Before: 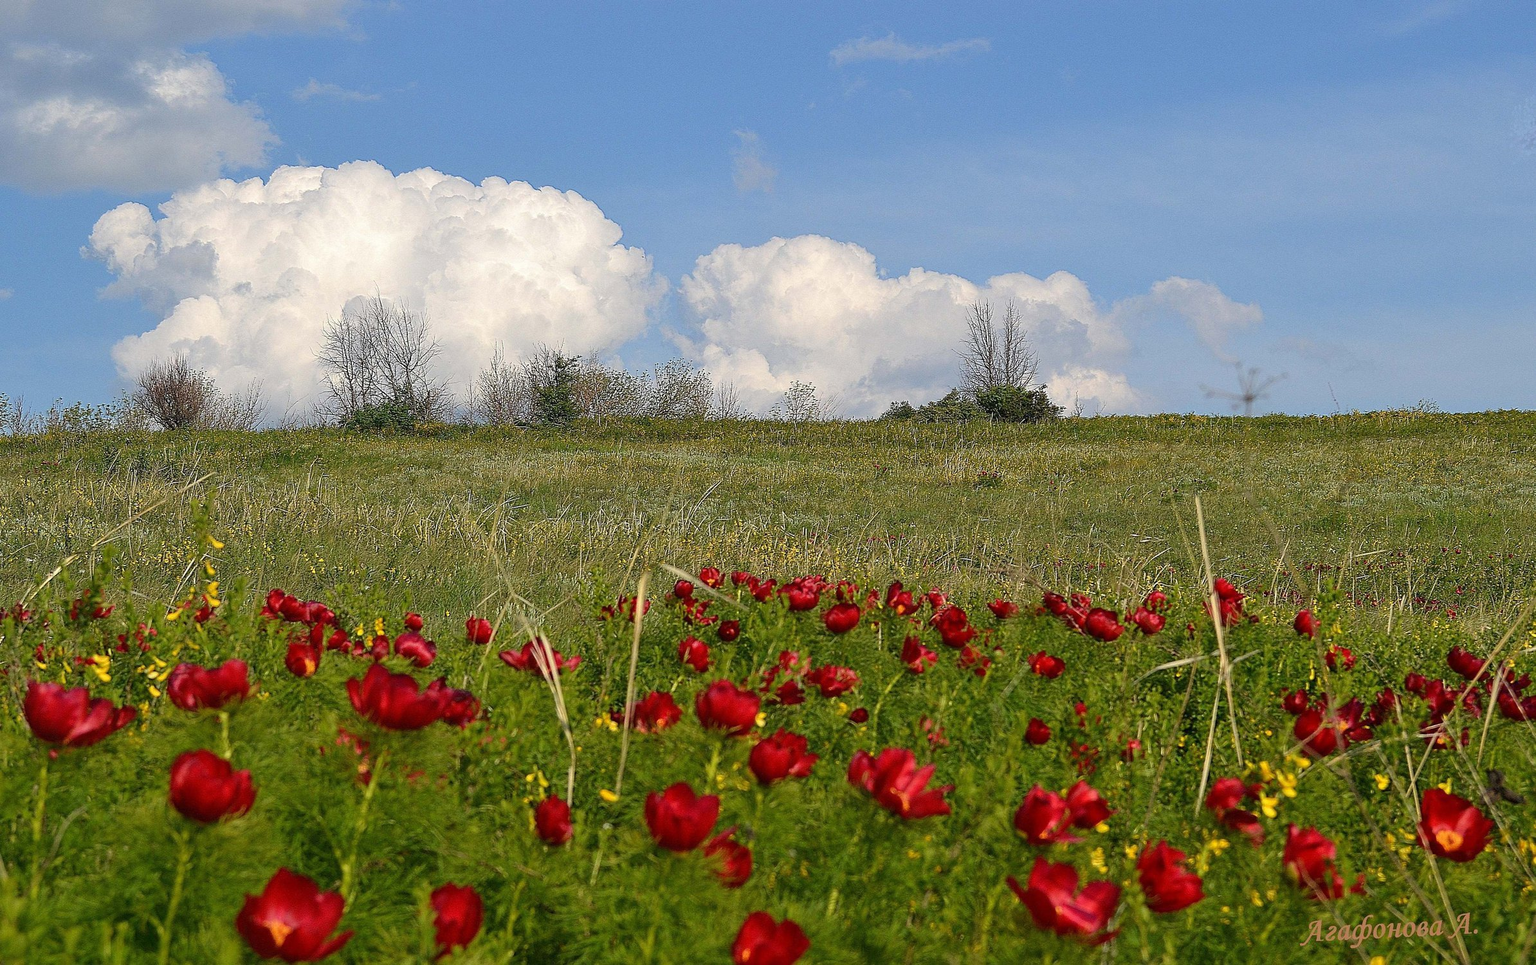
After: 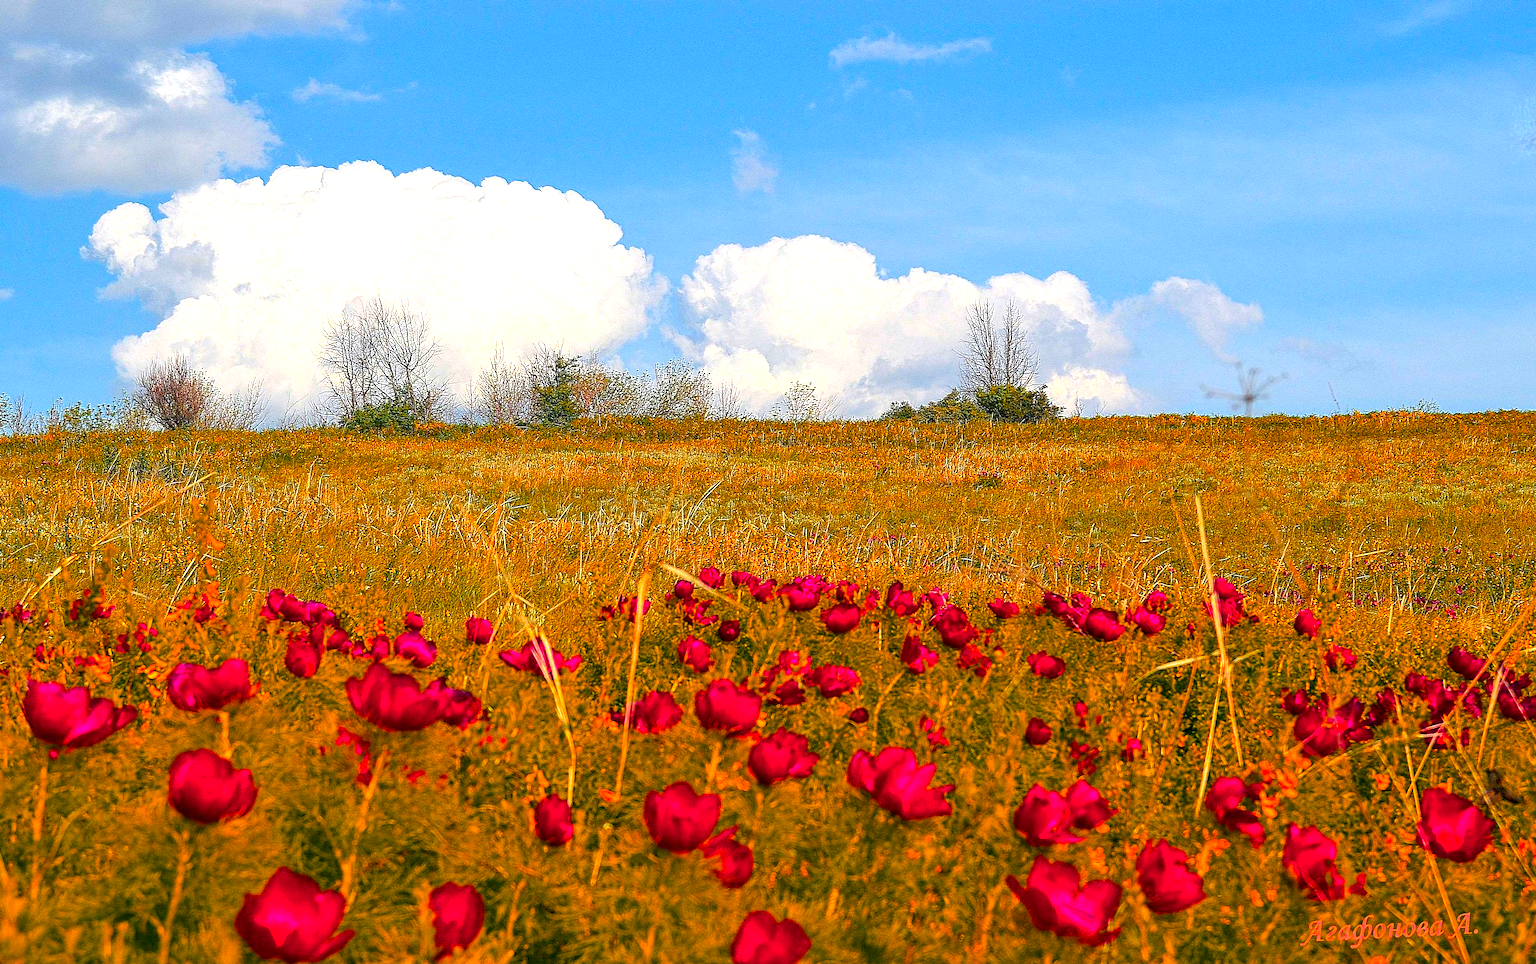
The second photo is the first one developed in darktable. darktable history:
color balance rgb: linear chroma grading › global chroma 15%, perceptual saturation grading › global saturation 30%
exposure: exposure 0.657 EV, compensate highlight preservation false
color zones: curves: ch1 [(0.24, 0.629) (0.75, 0.5)]; ch2 [(0.255, 0.454) (0.745, 0.491)], mix 102.12%
local contrast: on, module defaults
